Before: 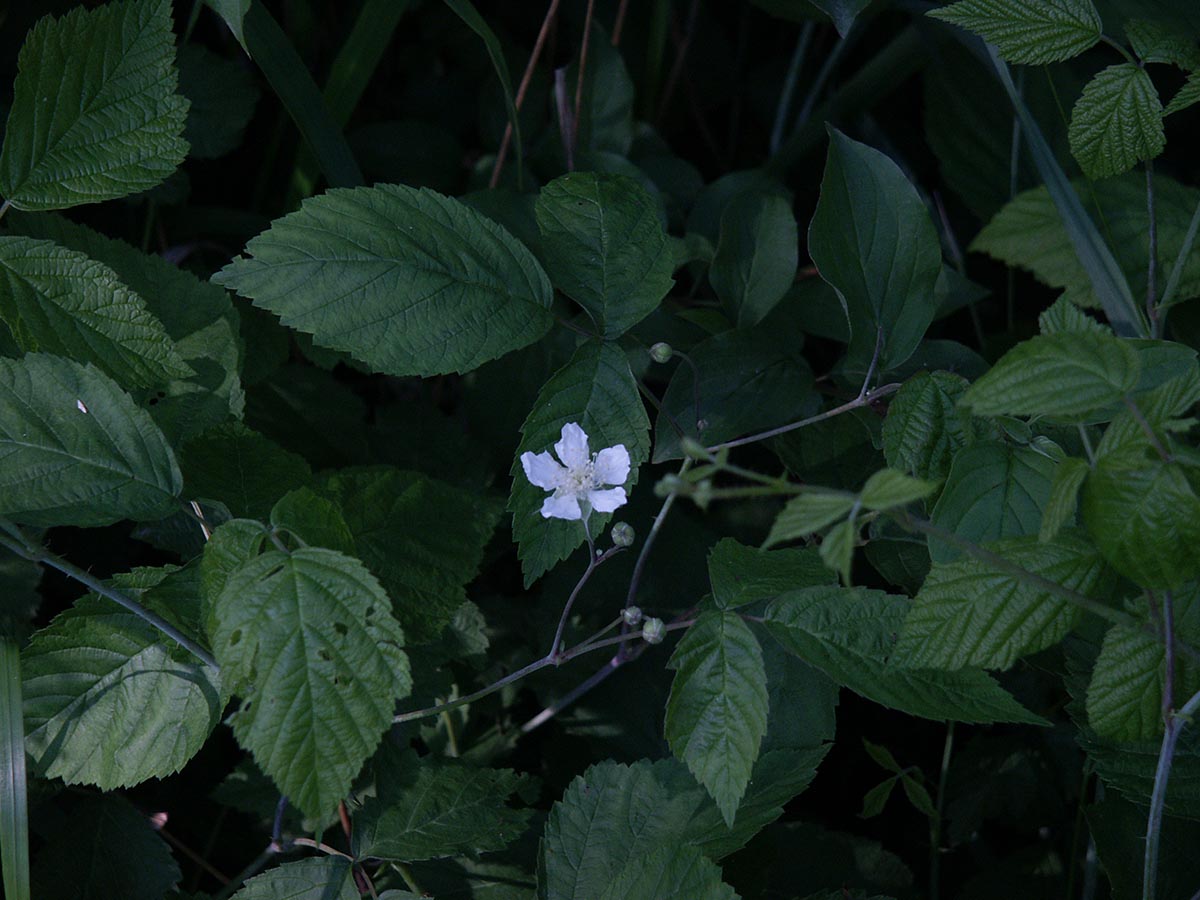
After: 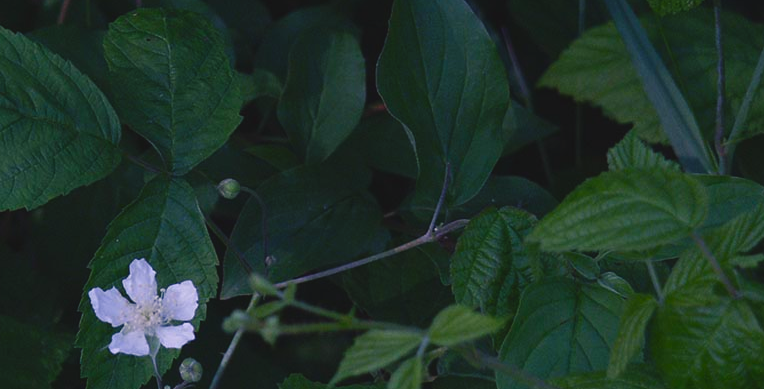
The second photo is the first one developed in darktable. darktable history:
crop: left 36.005%, top 18.293%, right 0.31%, bottom 38.444%
color balance rgb: shadows lift › chroma 2%, shadows lift › hue 247.2°, power › chroma 0.3%, power › hue 25.2°, highlights gain › chroma 3%, highlights gain › hue 60°, global offset › luminance 0.75%, perceptual saturation grading › global saturation 20%, perceptual saturation grading › highlights -20%, perceptual saturation grading › shadows 30%, global vibrance 20%
white balance: emerald 1
